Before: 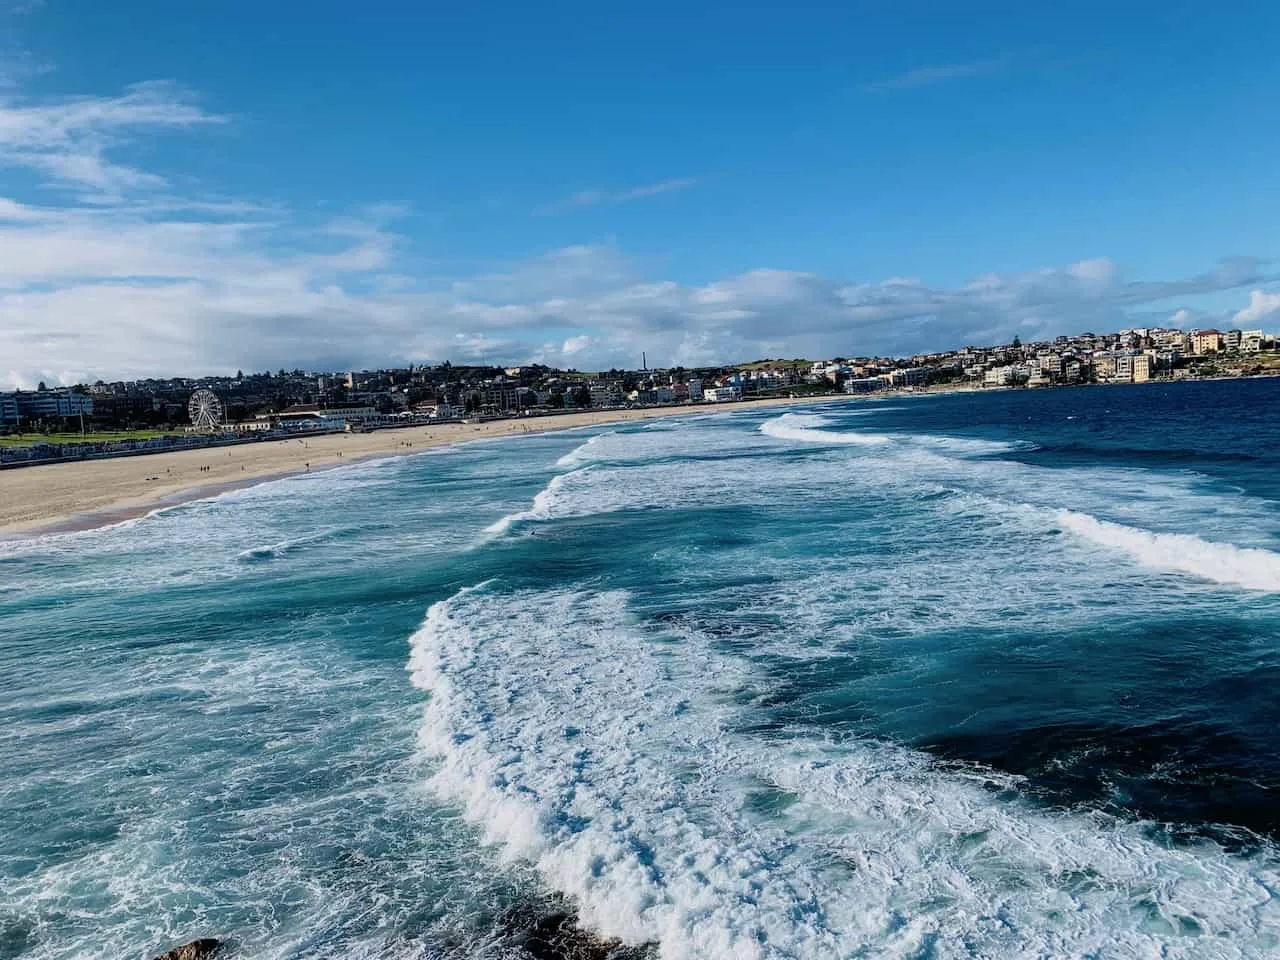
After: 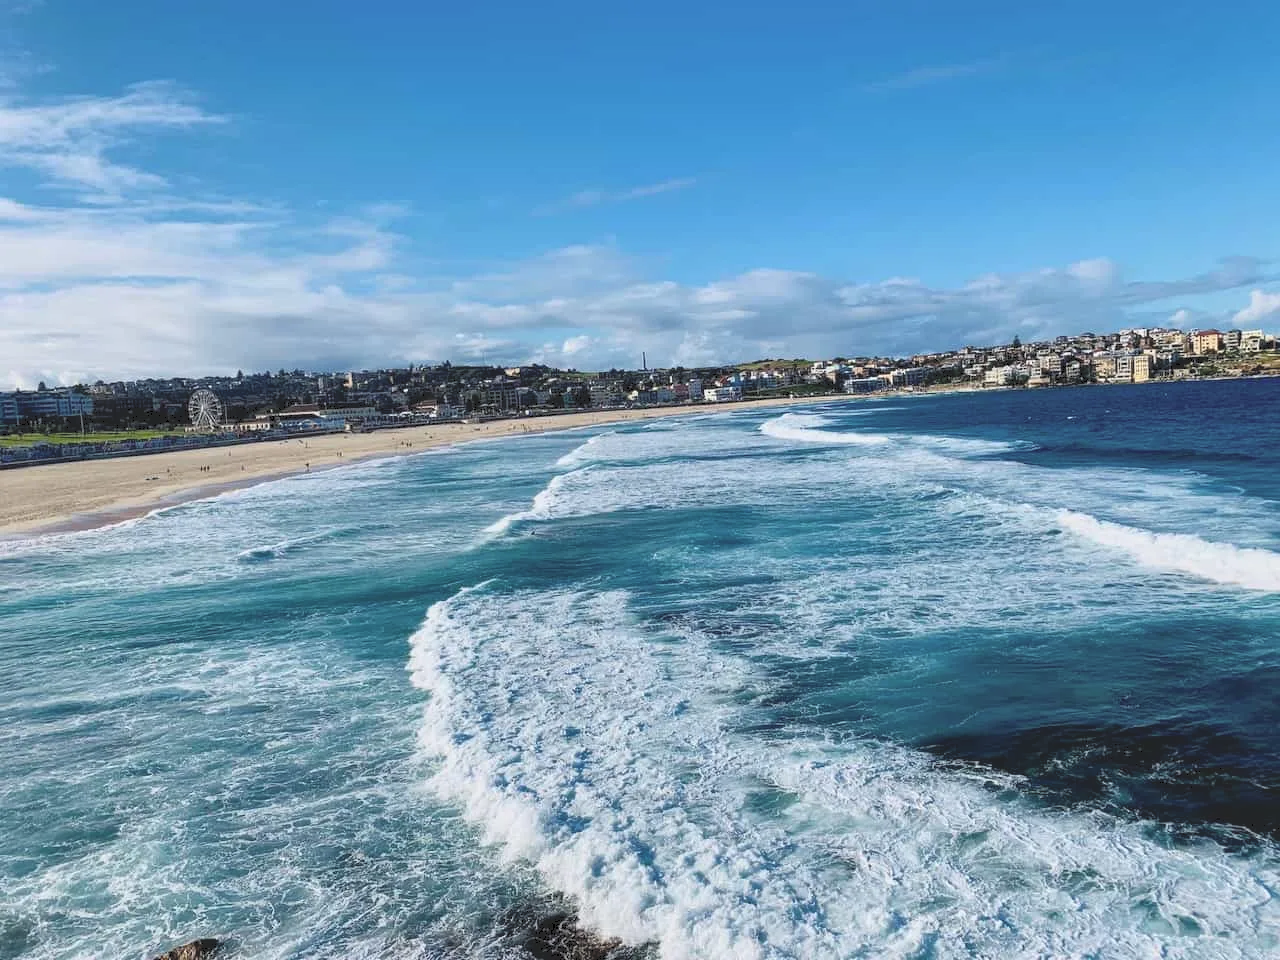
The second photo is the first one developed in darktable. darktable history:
local contrast: mode bilateral grid, contrast 21, coarseness 50, detail 119%, midtone range 0.2
tone curve: curves: ch0 [(0, 0) (0.003, 0.144) (0.011, 0.149) (0.025, 0.159) (0.044, 0.183) (0.069, 0.207) (0.1, 0.236) (0.136, 0.269) (0.177, 0.303) (0.224, 0.339) (0.277, 0.38) (0.335, 0.428) (0.399, 0.478) (0.468, 0.539) (0.543, 0.604) (0.623, 0.679) (0.709, 0.755) (0.801, 0.836) (0.898, 0.918) (1, 1)], color space Lab, independent channels, preserve colors none
